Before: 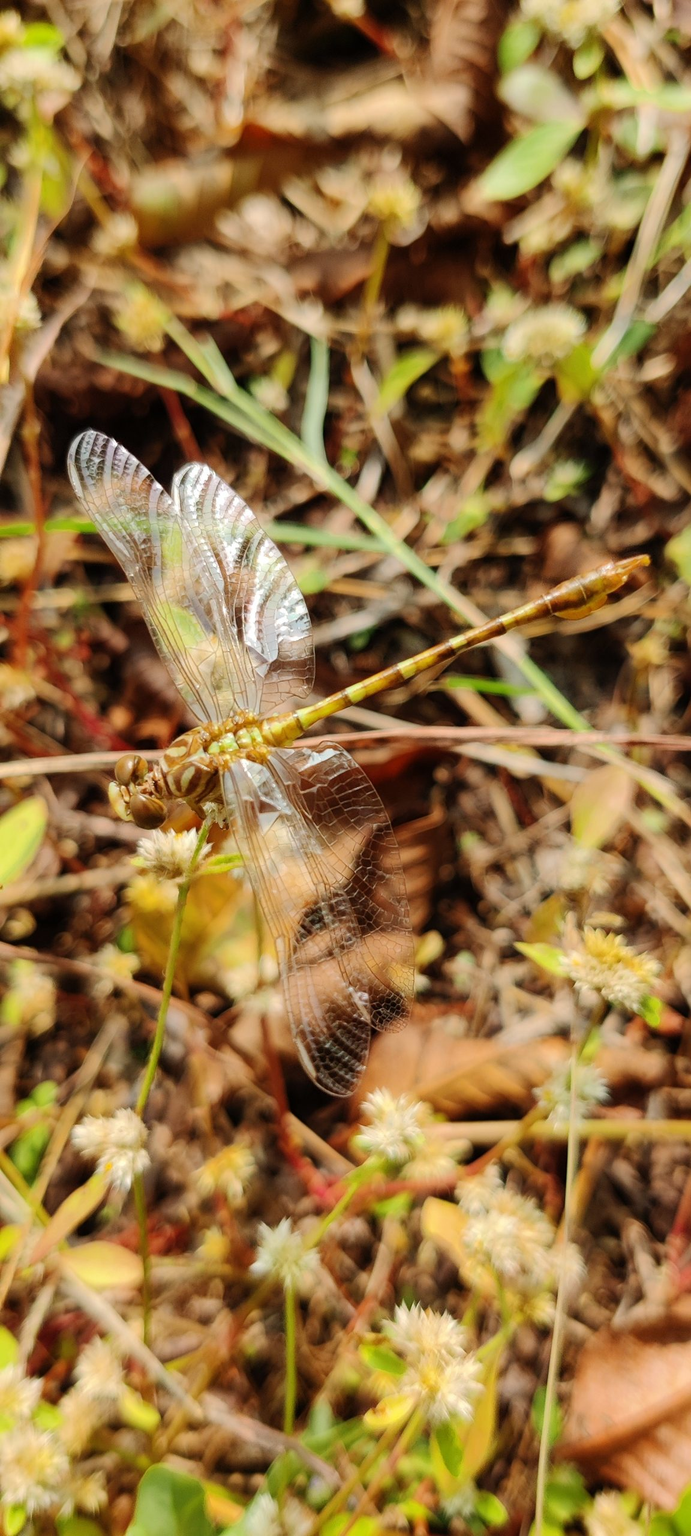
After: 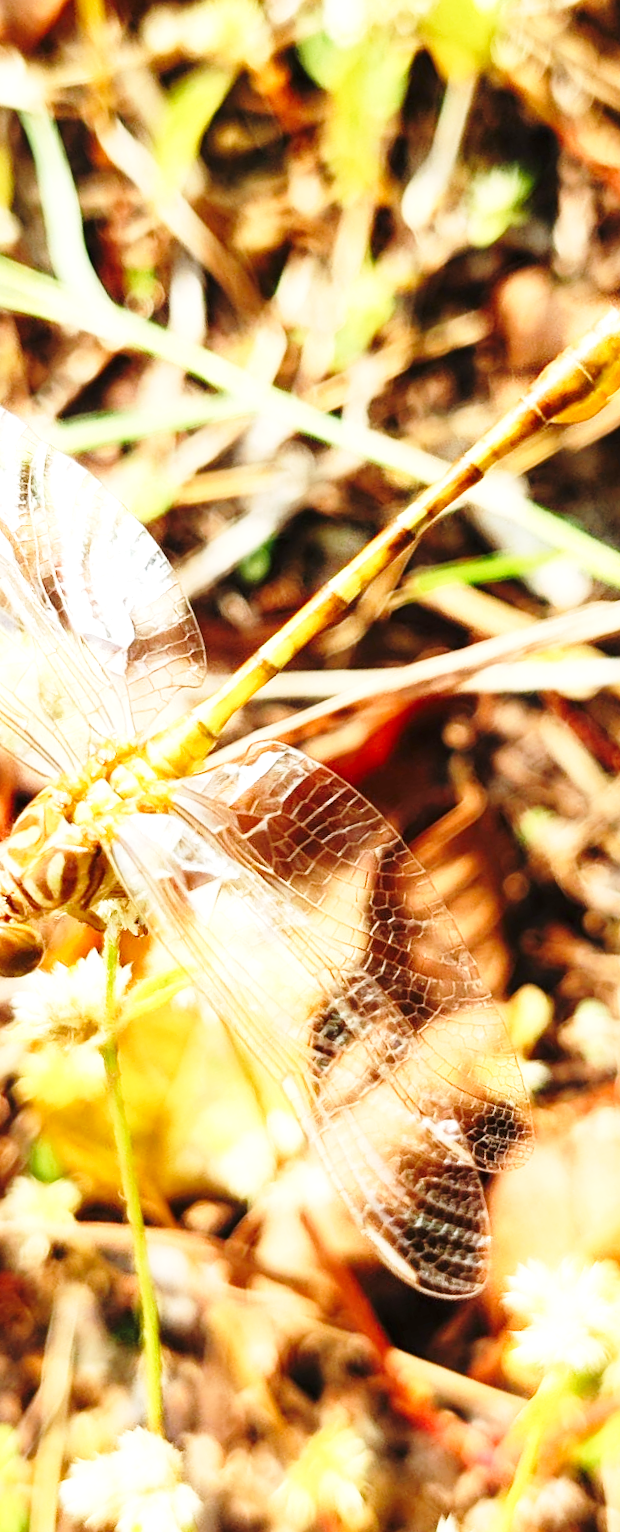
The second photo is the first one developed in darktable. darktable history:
base curve: curves: ch0 [(0, 0) (0.028, 0.03) (0.121, 0.232) (0.46, 0.748) (0.859, 0.968) (1, 1)], preserve colors none
crop and rotate: angle 18.44°, left 6.853%, right 4.207%, bottom 1.099%
exposure: black level correction 0, exposure 1.001 EV, compensate exposure bias true, compensate highlight preservation false
